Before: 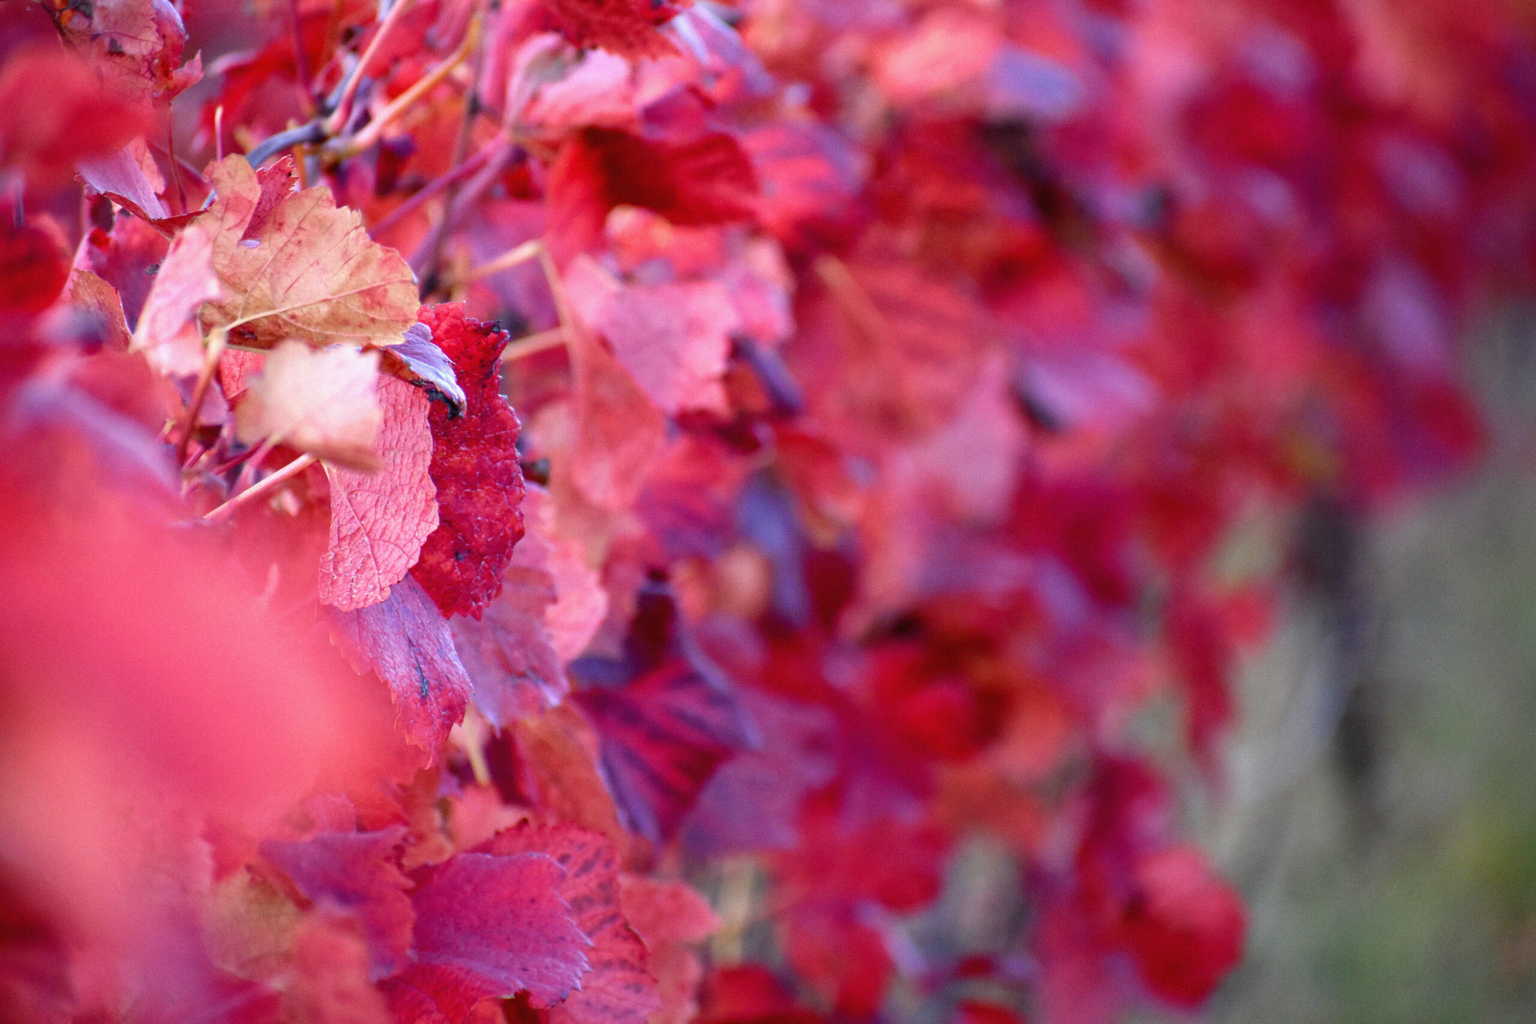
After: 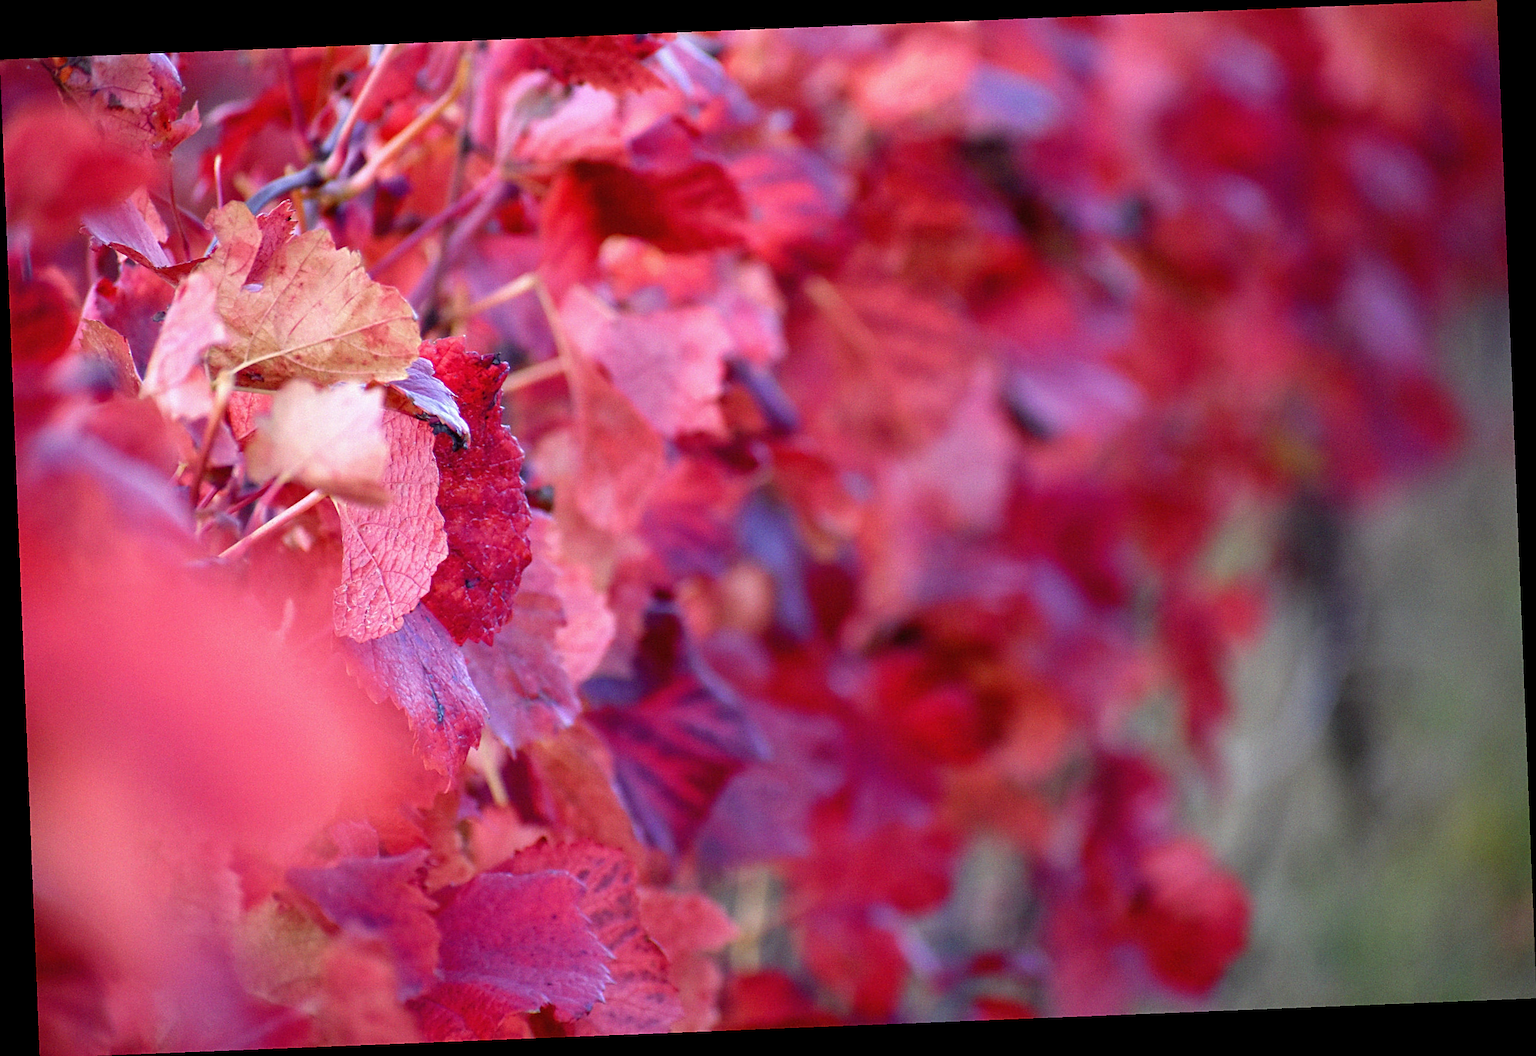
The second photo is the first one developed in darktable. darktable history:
rotate and perspective: rotation -2.29°, automatic cropping off
sharpen: on, module defaults
